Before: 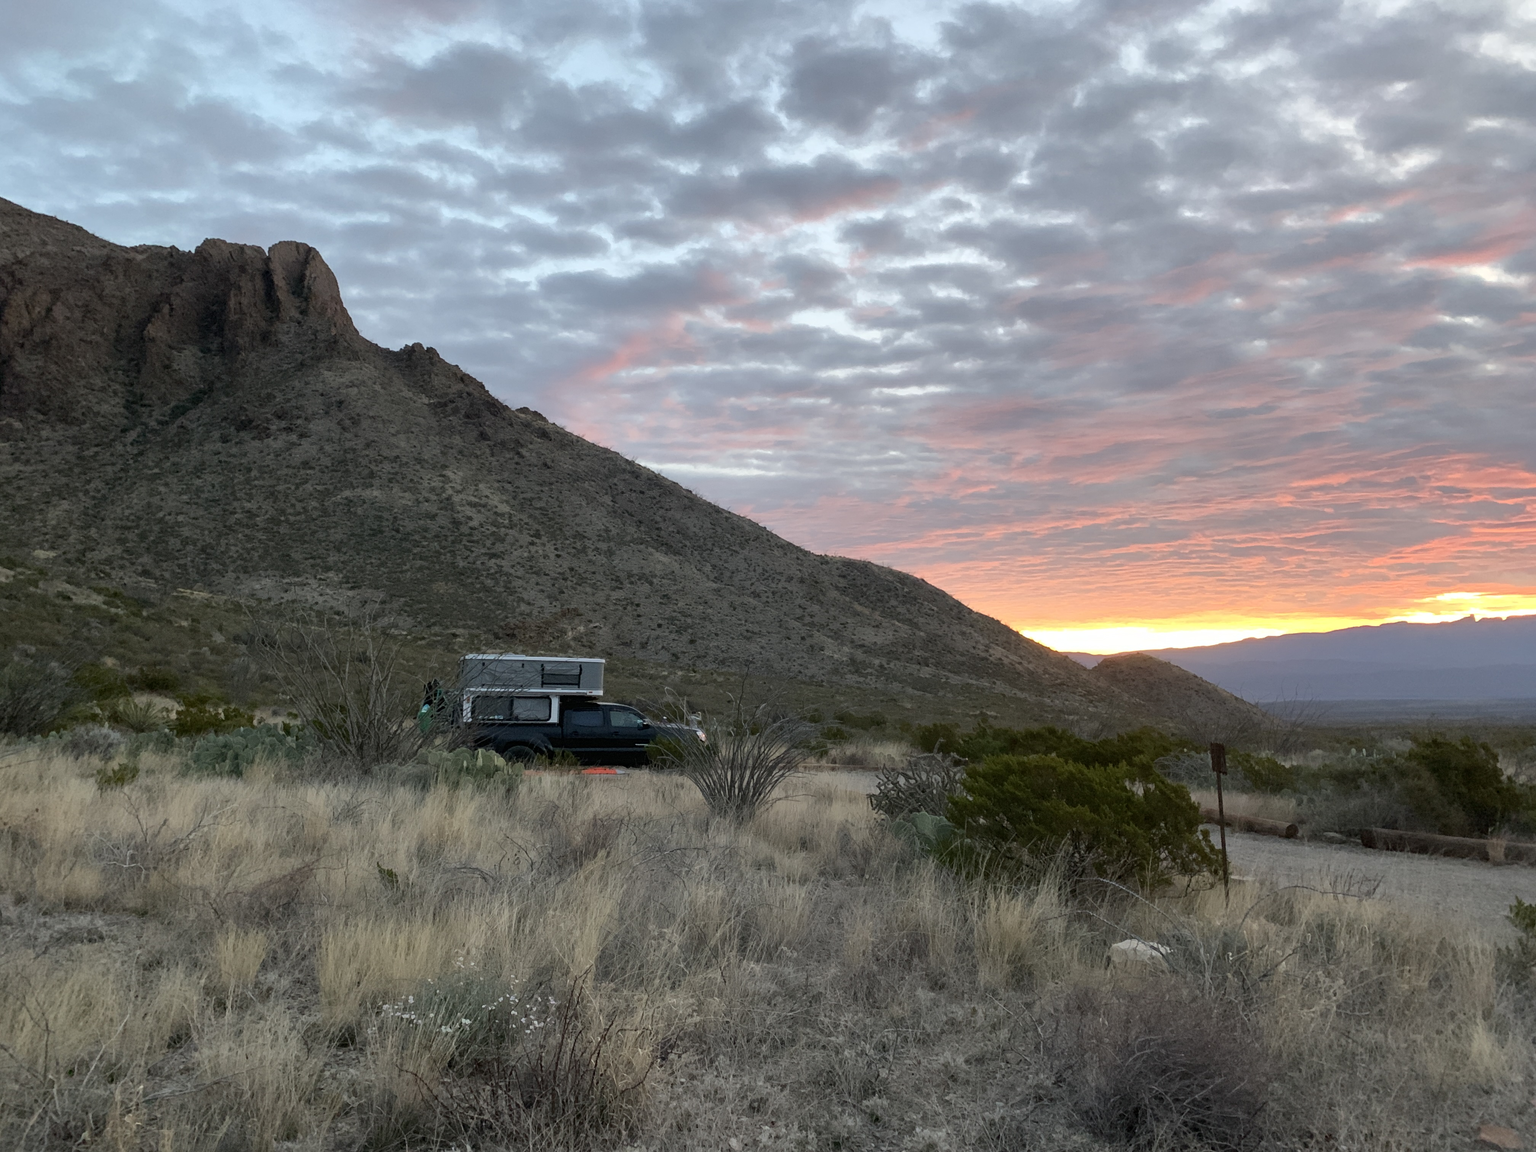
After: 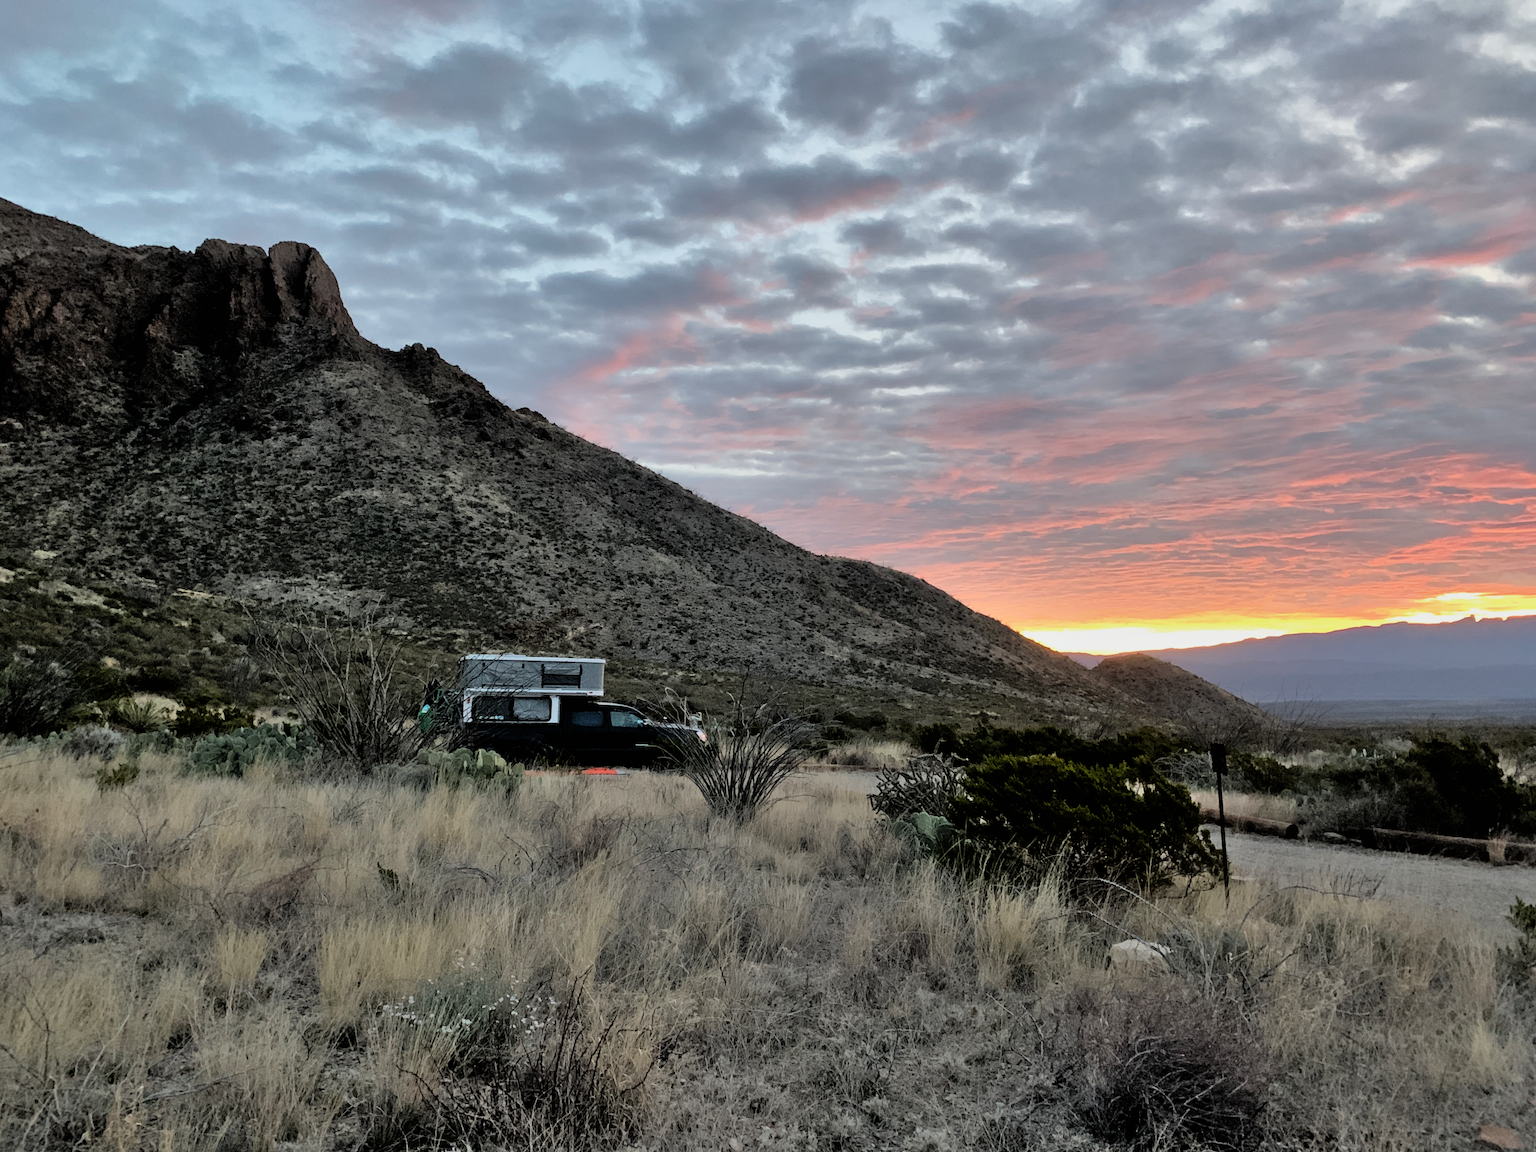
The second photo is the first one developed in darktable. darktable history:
shadows and highlights: soften with gaussian
filmic rgb: black relative exposure -3.92 EV, white relative exposure 3.14 EV, hardness 2.87
